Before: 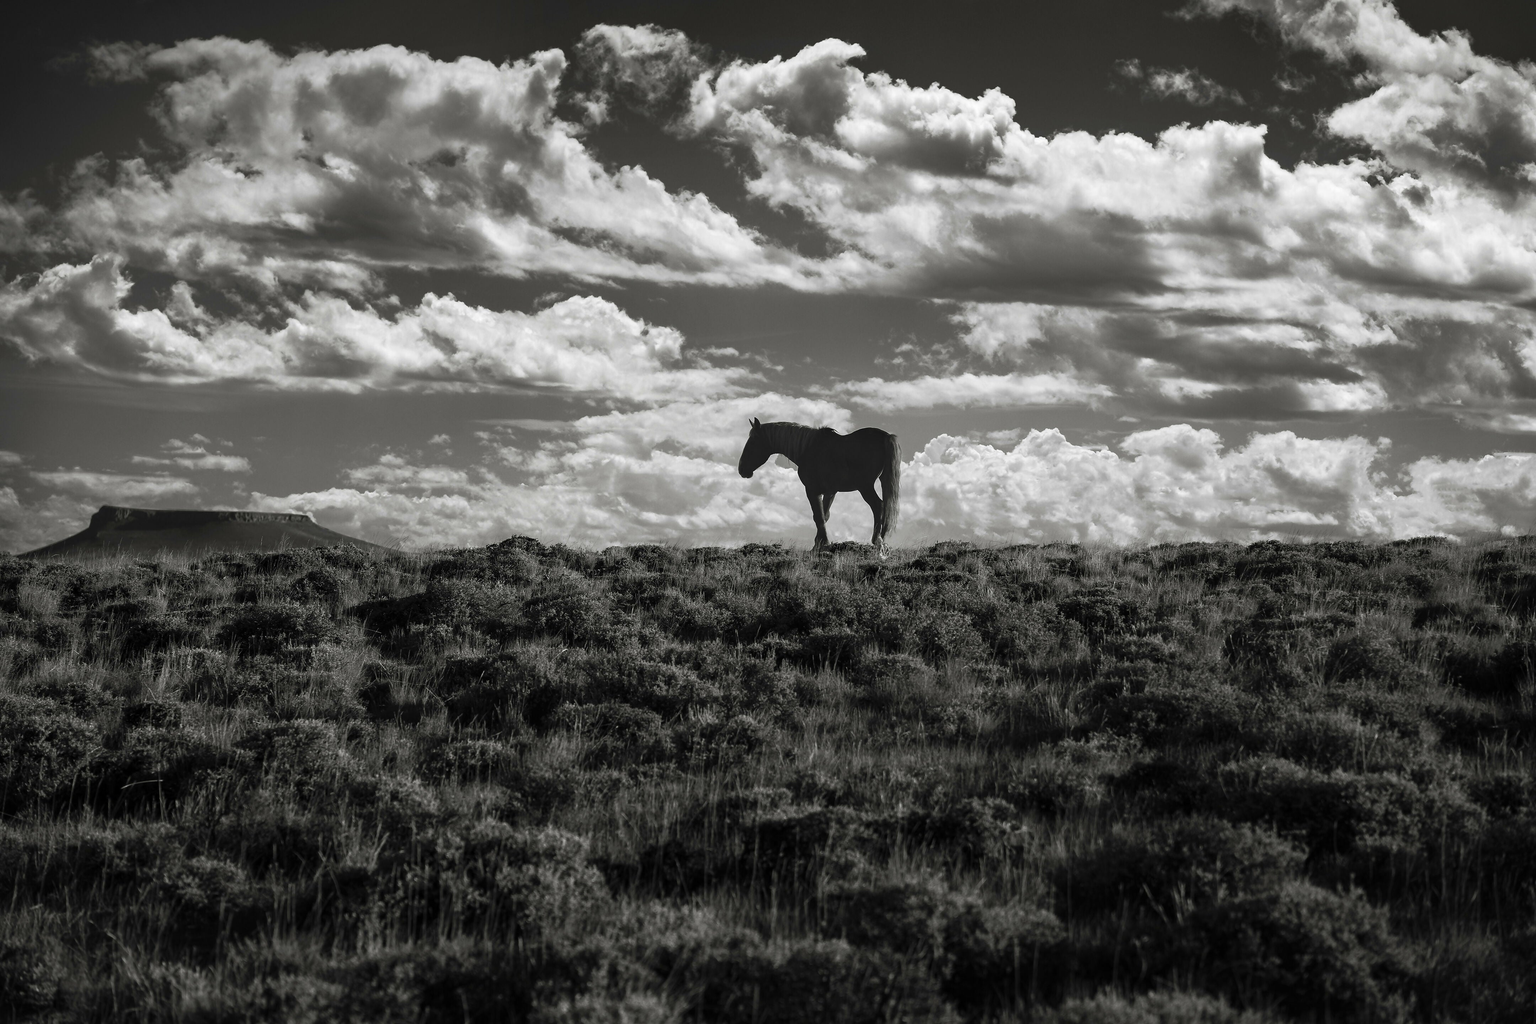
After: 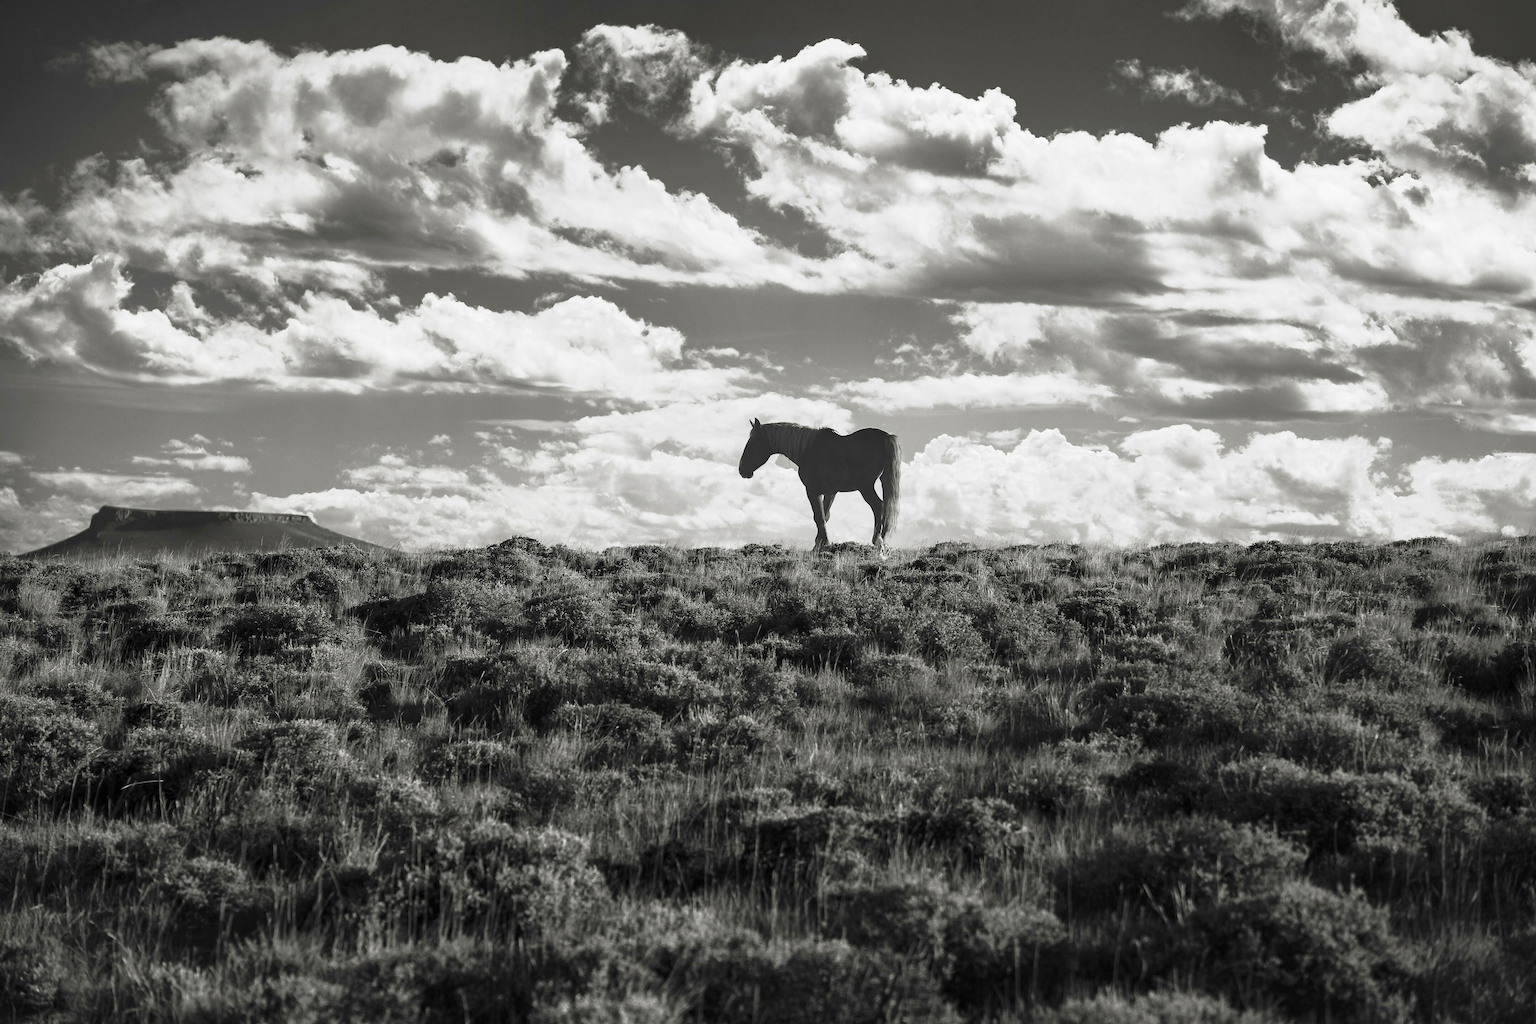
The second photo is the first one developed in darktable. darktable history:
exposure: black level correction 0, exposure 0.498 EV, compensate highlight preservation false
base curve: curves: ch0 [(0, 0) (0.088, 0.125) (0.176, 0.251) (0.354, 0.501) (0.613, 0.749) (1, 0.877)], preserve colors none
shadows and highlights: shadows 24.94, highlights -23.46
